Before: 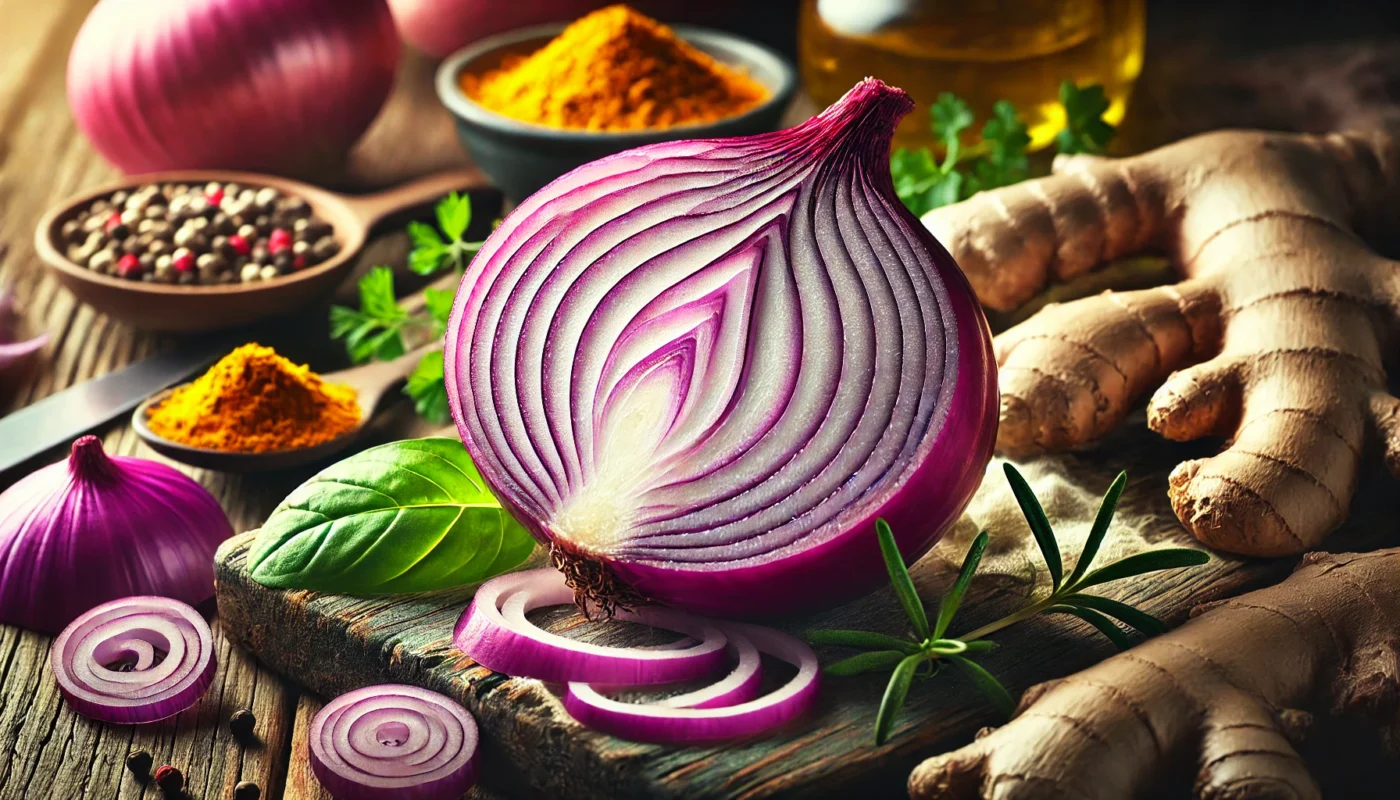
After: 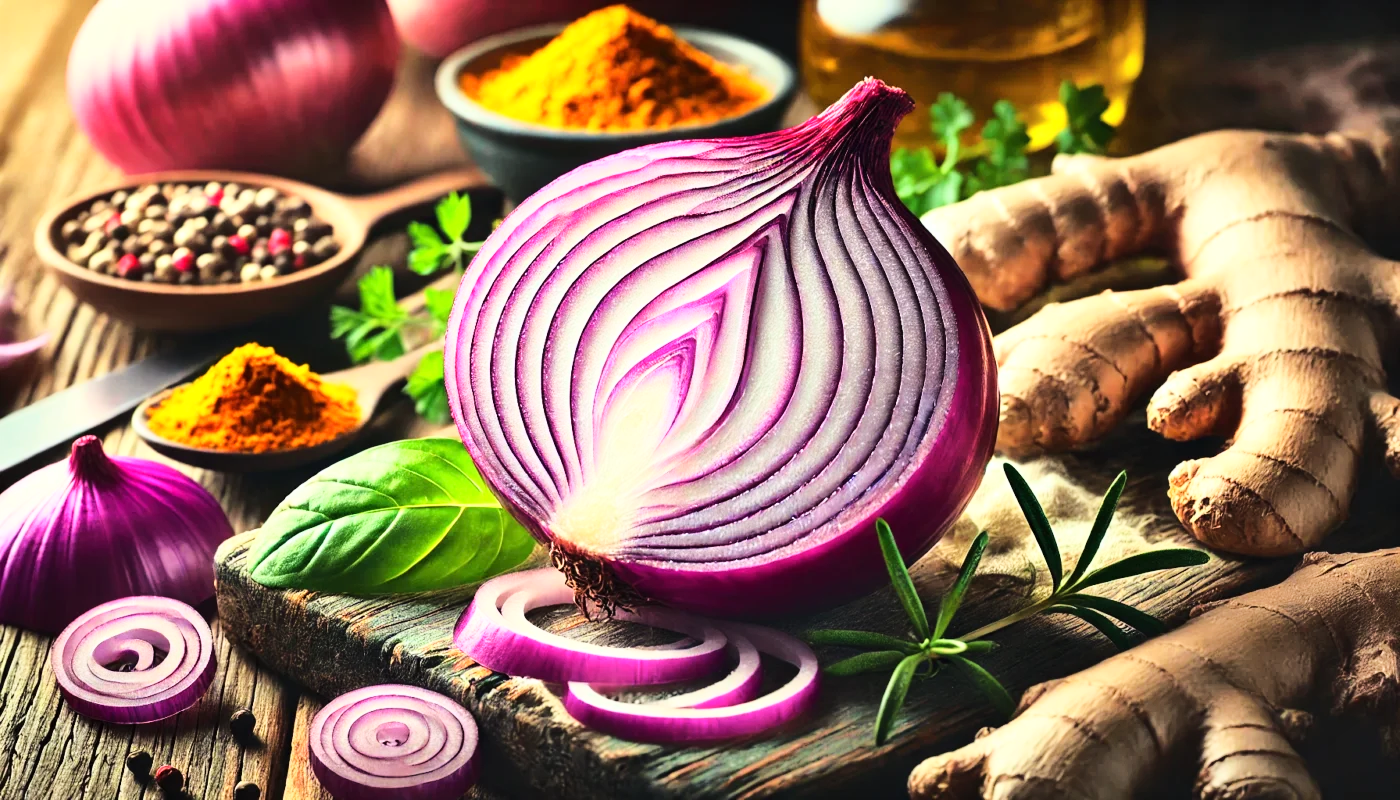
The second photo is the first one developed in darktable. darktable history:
base curve: curves: ch0 [(0, 0) (0.028, 0.03) (0.121, 0.232) (0.46, 0.748) (0.859, 0.968) (1, 1)]
shadows and highlights: radius 264.75, soften with gaussian
